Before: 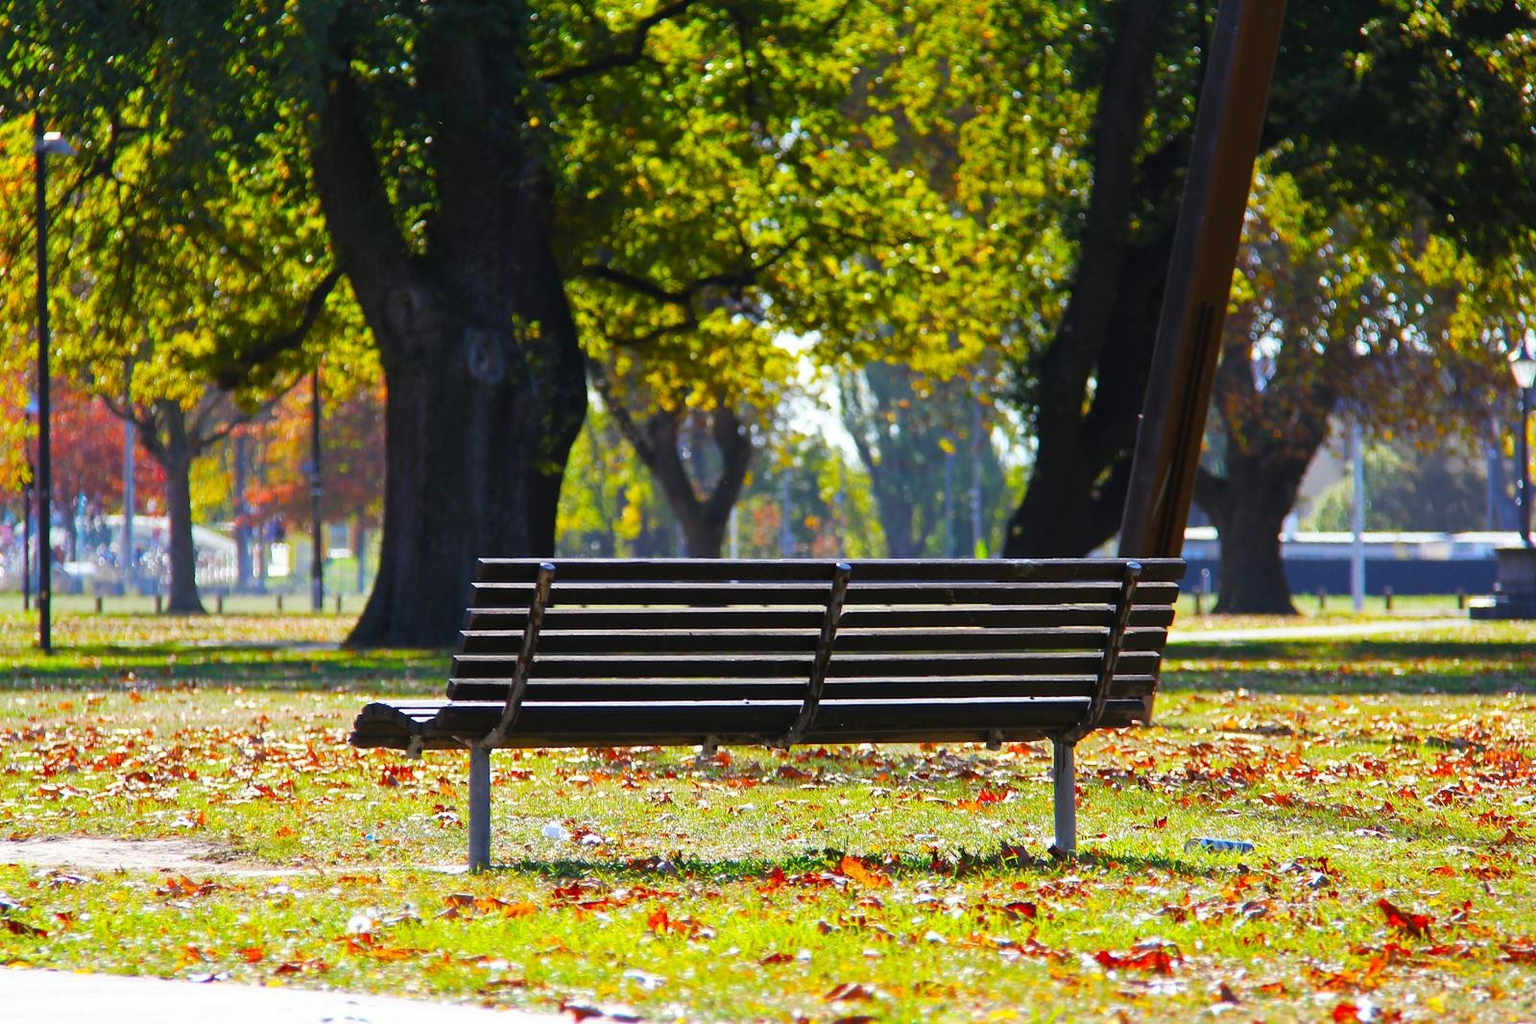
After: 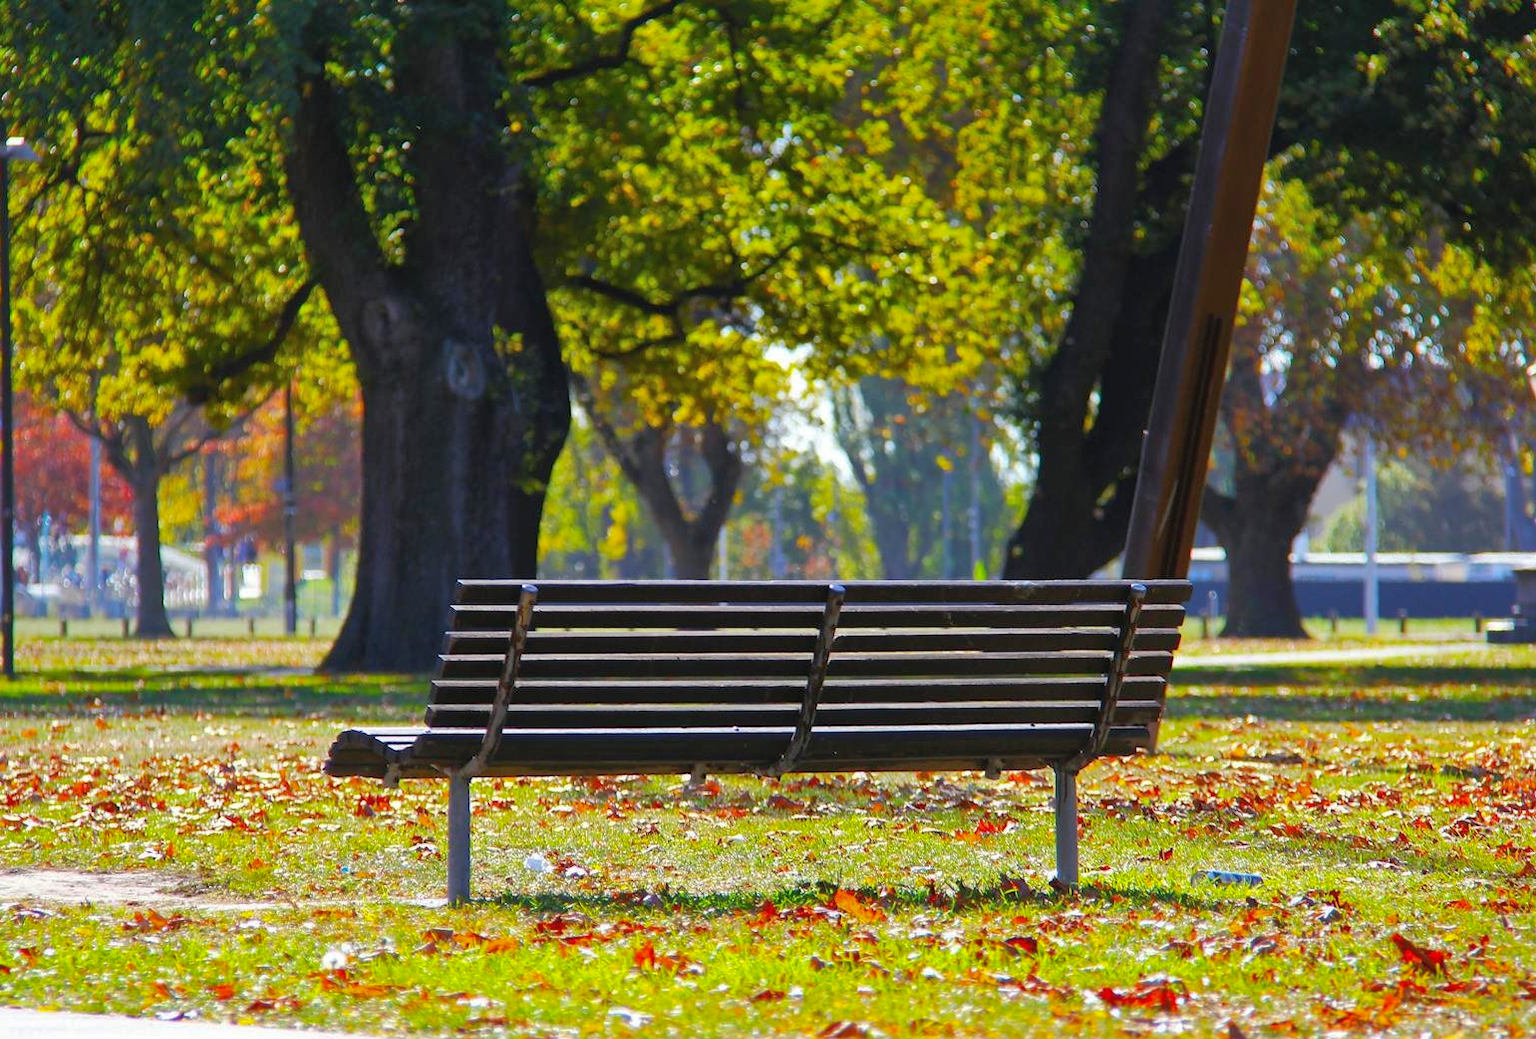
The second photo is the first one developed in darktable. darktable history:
shadows and highlights: on, module defaults
crop and rotate: left 2.536%, right 1.107%, bottom 2.246%
